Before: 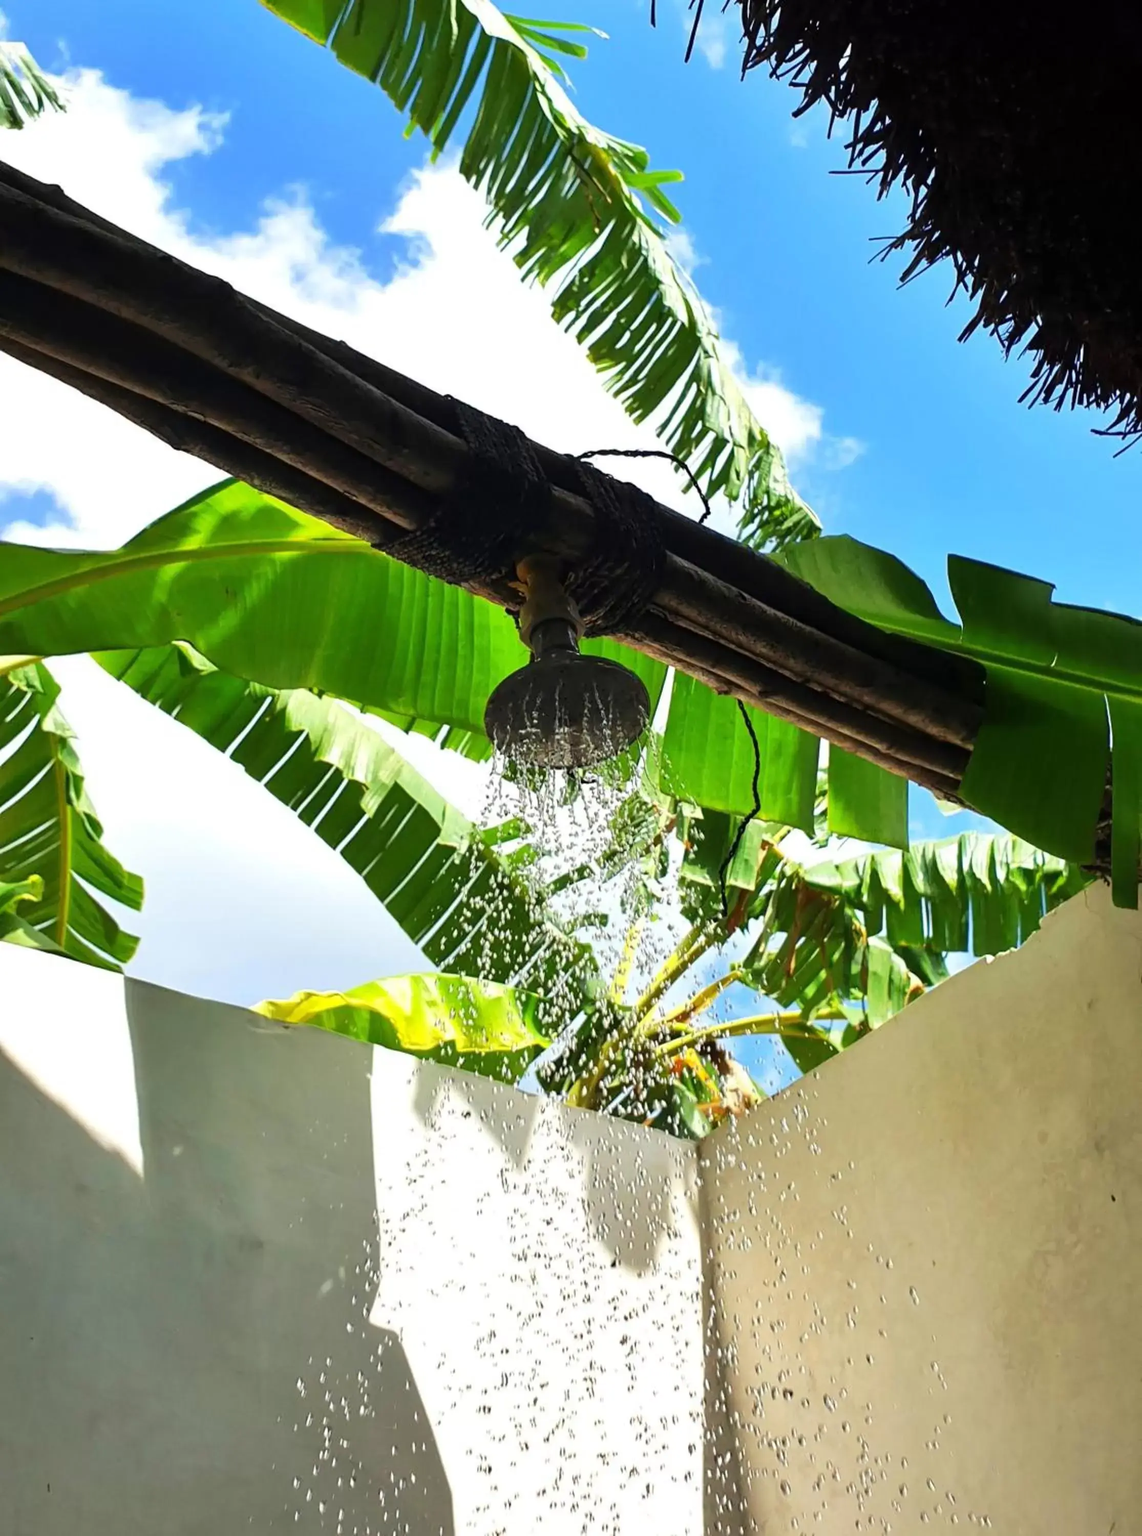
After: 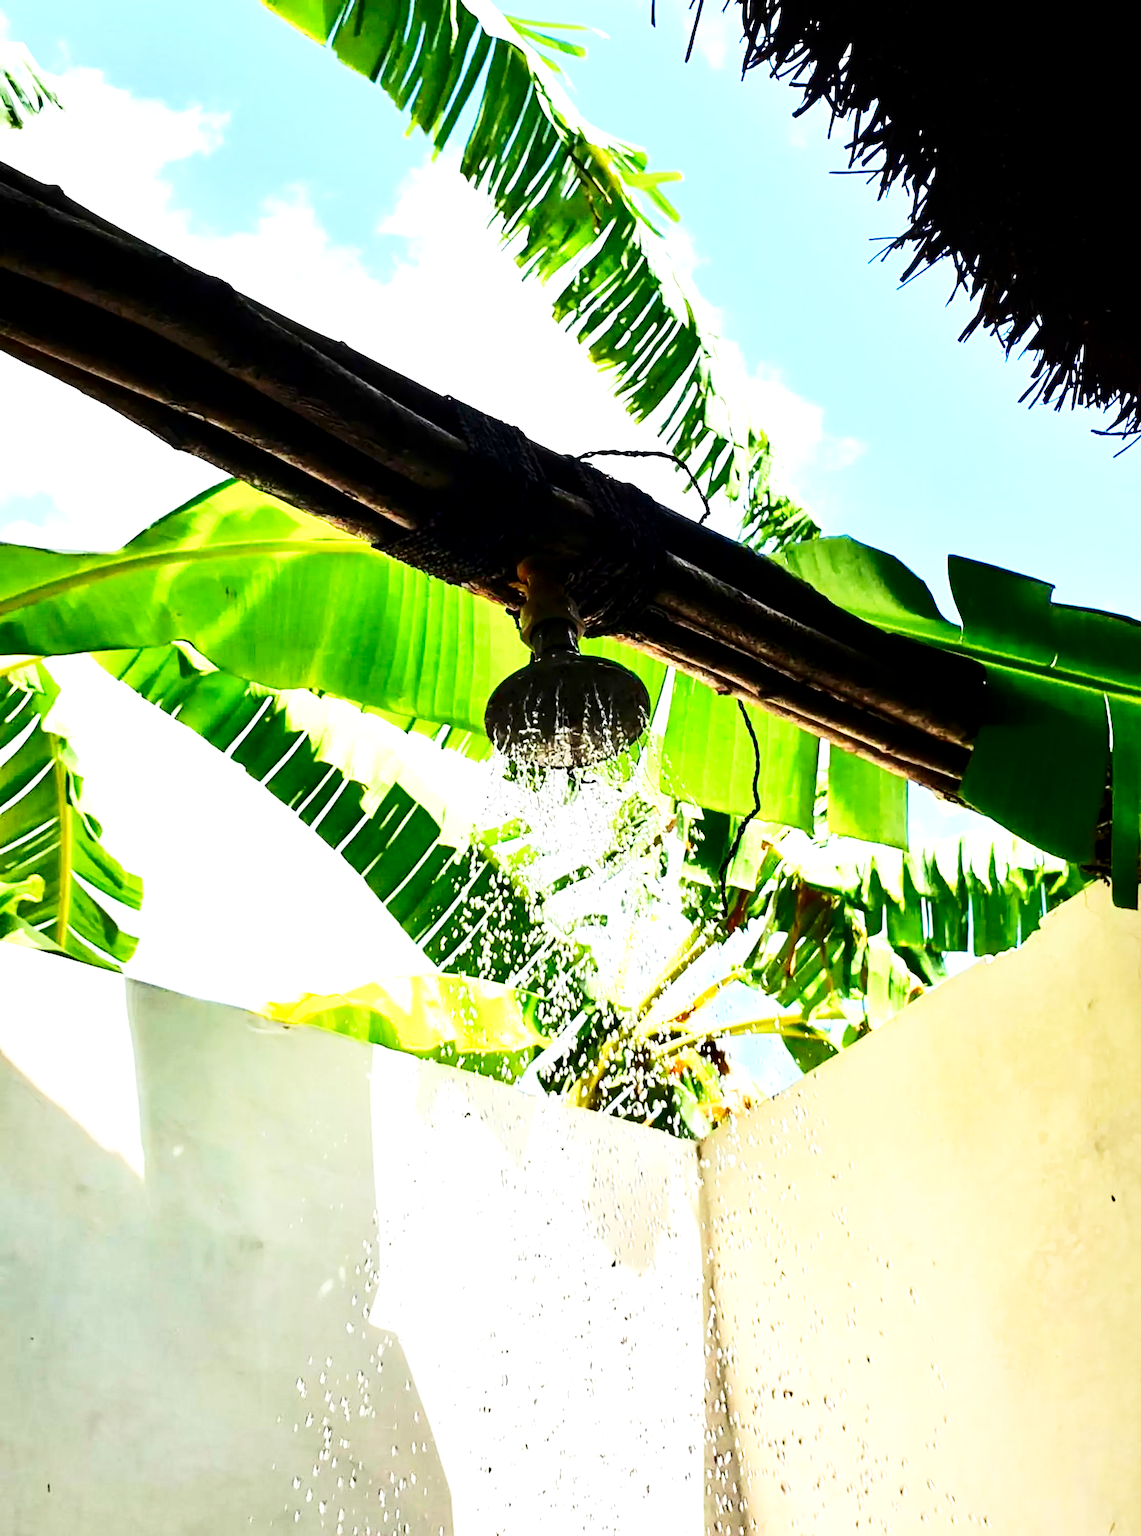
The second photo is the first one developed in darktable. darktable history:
local contrast: highlights 105%, shadows 99%, detail 119%, midtone range 0.2
contrast brightness saturation: contrast 0.293
base curve: curves: ch0 [(0, 0) (0.007, 0.004) (0.027, 0.03) (0.046, 0.07) (0.207, 0.54) (0.442, 0.872) (0.673, 0.972) (1, 1)], preserve colors none
